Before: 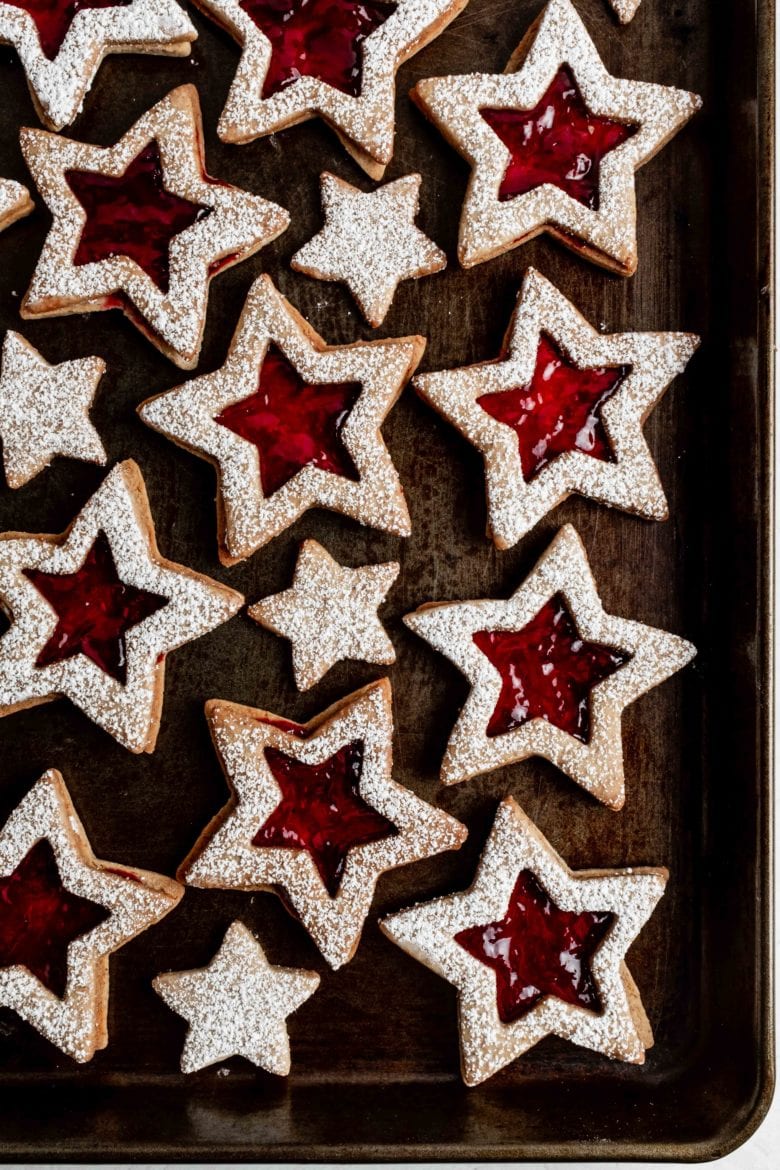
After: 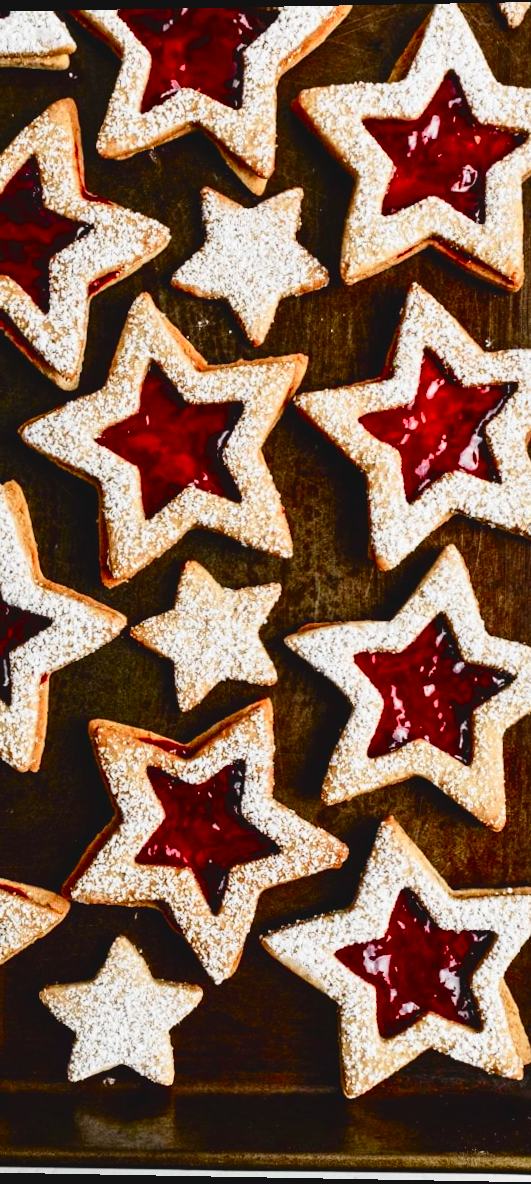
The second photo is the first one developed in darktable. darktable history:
exposure: black level correction -0.005, exposure 0.054 EV, compensate highlight preservation false
color balance rgb: perceptual saturation grading › global saturation 20%, perceptual saturation grading › highlights -25%, perceptual saturation grading › shadows 50%
crop: left 15.419%, right 17.914%
tone curve: curves: ch0 [(0, 0.028) (0.037, 0.05) (0.123, 0.114) (0.19, 0.176) (0.269, 0.27) (0.48, 0.57) (0.595, 0.695) (0.718, 0.823) (0.855, 0.913) (1, 0.982)]; ch1 [(0, 0) (0.243, 0.245) (0.422, 0.415) (0.493, 0.495) (0.508, 0.506) (0.536, 0.538) (0.569, 0.58) (0.611, 0.644) (0.769, 0.807) (1, 1)]; ch2 [(0, 0) (0.249, 0.216) (0.349, 0.321) (0.424, 0.442) (0.476, 0.483) (0.498, 0.499) (0.517, 0.519) (0.532, 0.547) (0.569, 0.608) (0.614, 0.661) (0.706, 0.75) (0.808, 0.809) (0.991, 0.968)], color space Lab, independent channels, preserve colors none
rotate and perspective: lens shift (vertical) 0.048, lens shift (horizontal) -0.024, automatic cropping off
